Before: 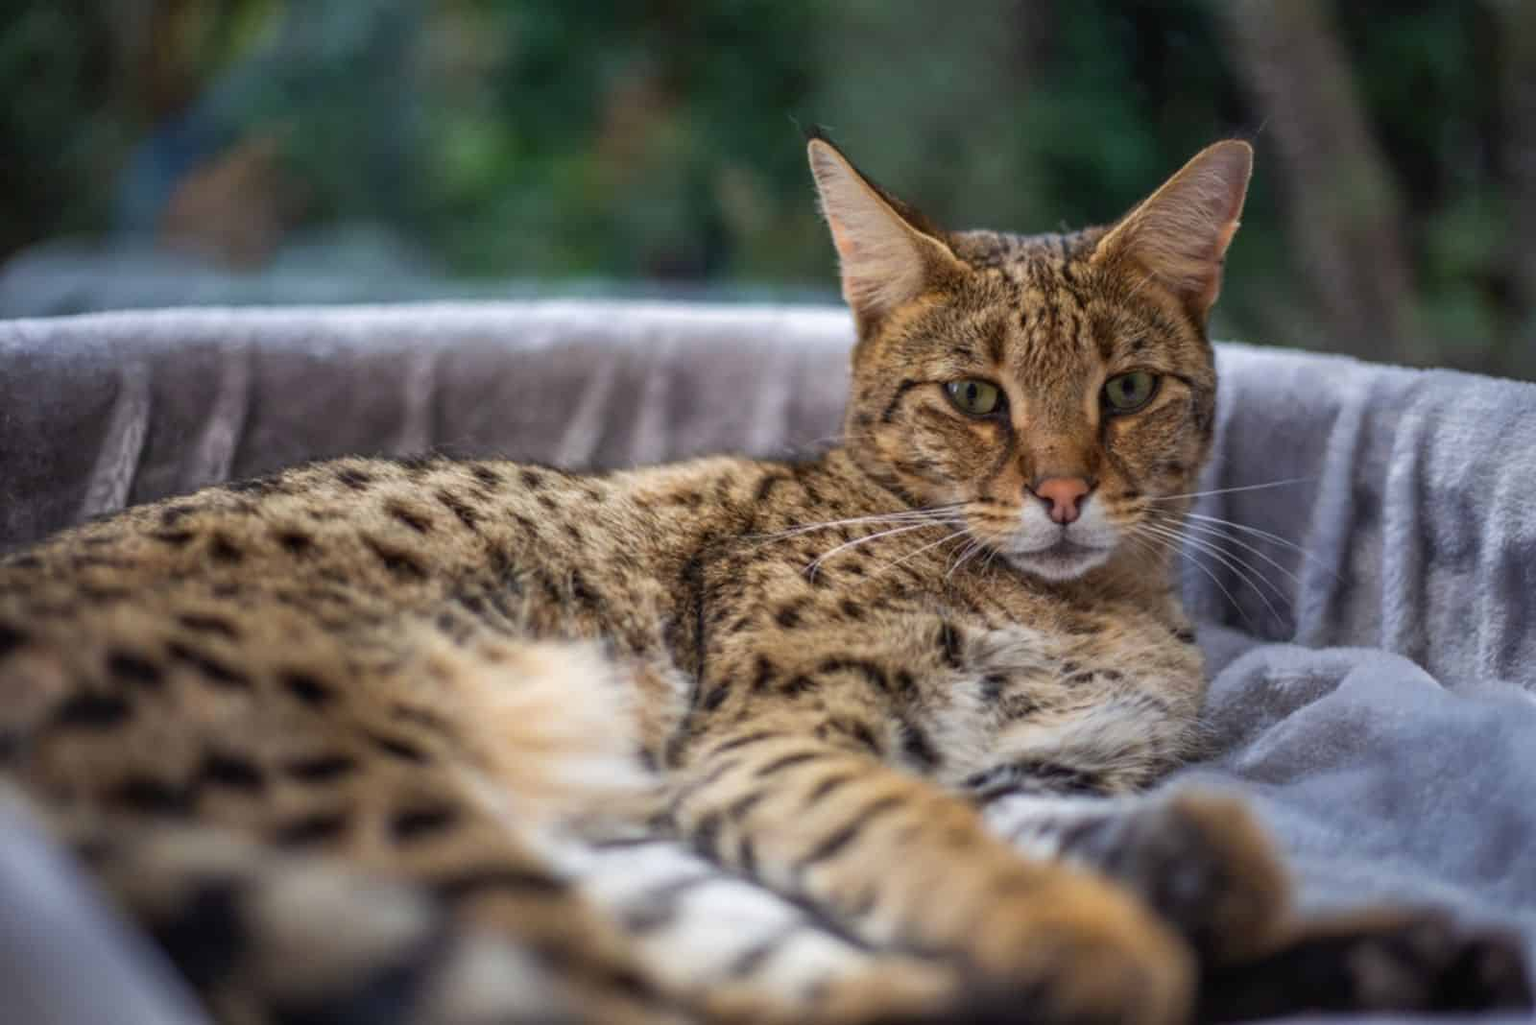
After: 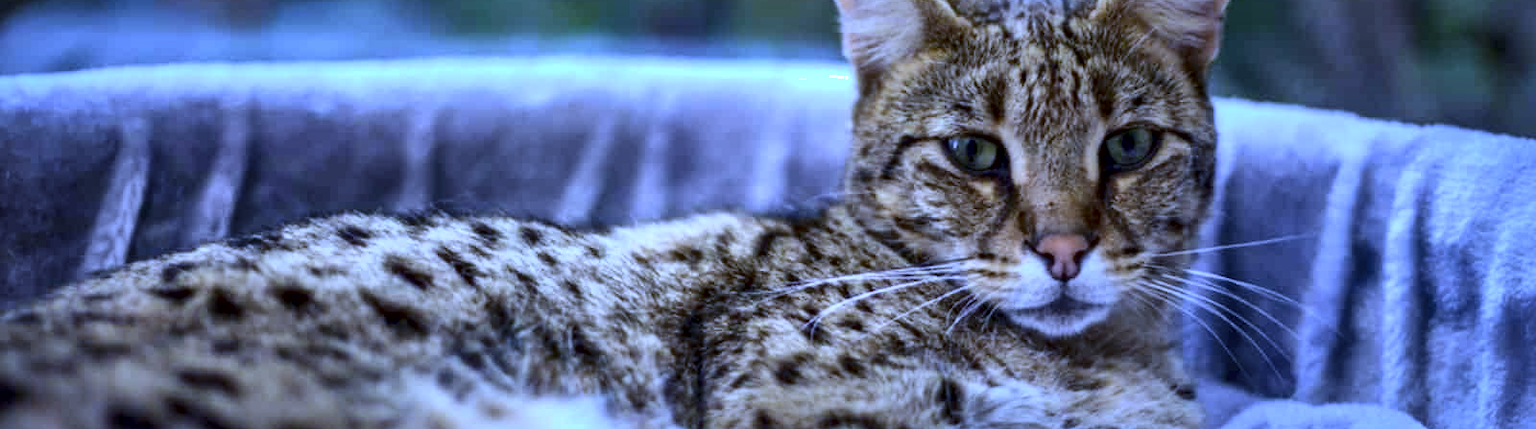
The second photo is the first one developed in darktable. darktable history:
exposure: exposure 0.127 EV, compensate highlight preservation false
tone equalizer: on, module defaults
bloom: size 13.65%, threshold 98.39%, strength 4.82%
shadows and highlights: shadows 30
white balance: red 0.766, blue 1.537
crop and rotate: top 23.84%, bottom 34.294%
local contrast: mode bilateral grid, contrast 70, coarseness 75, detail 180%, midtone range 0.2
